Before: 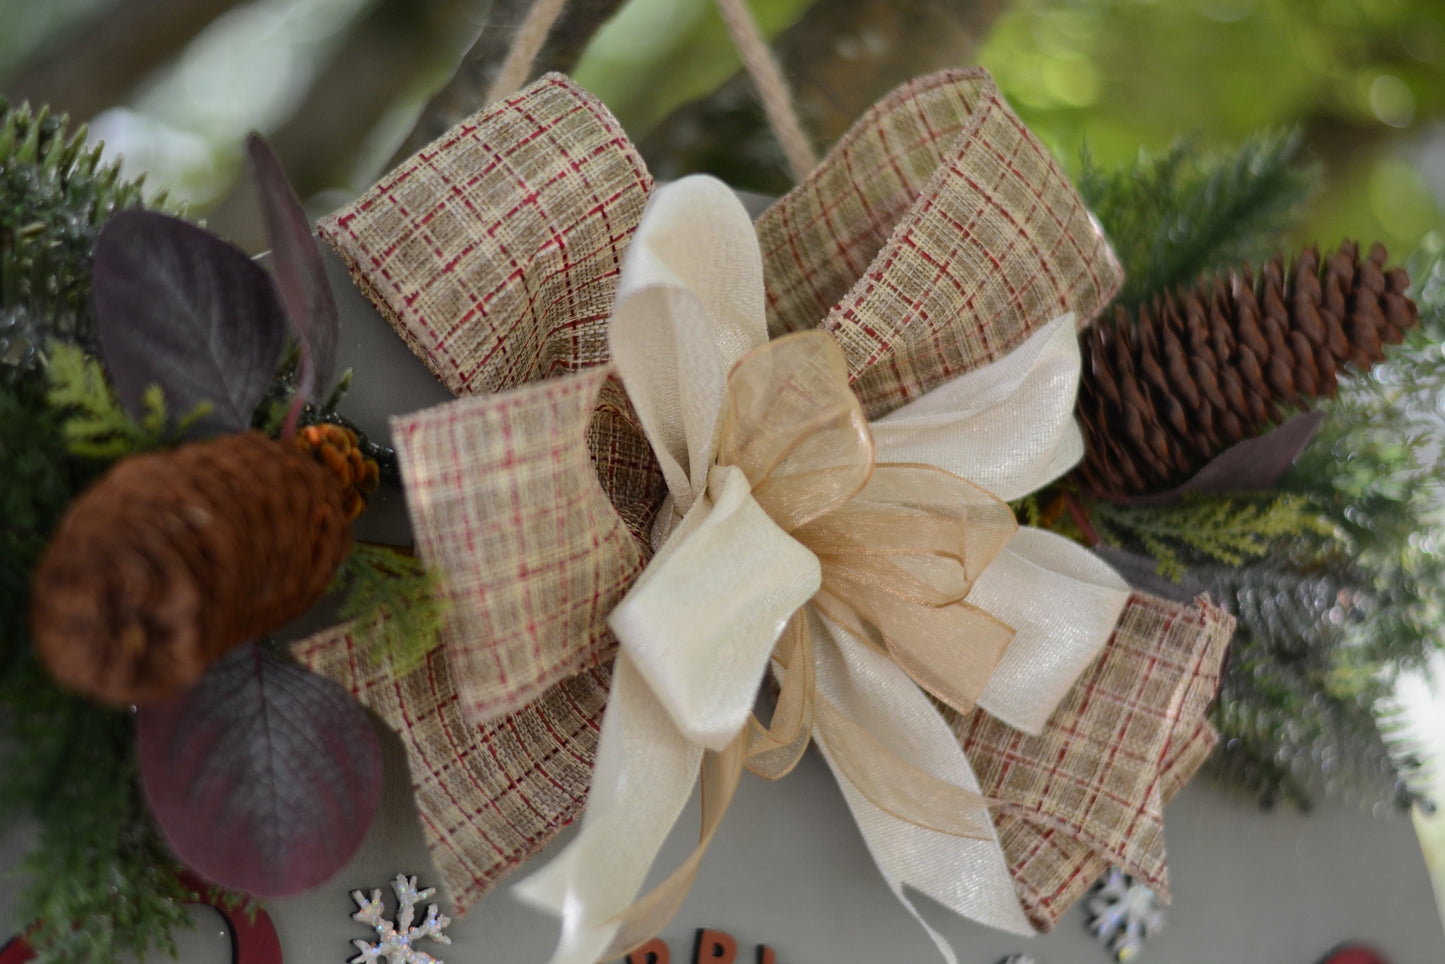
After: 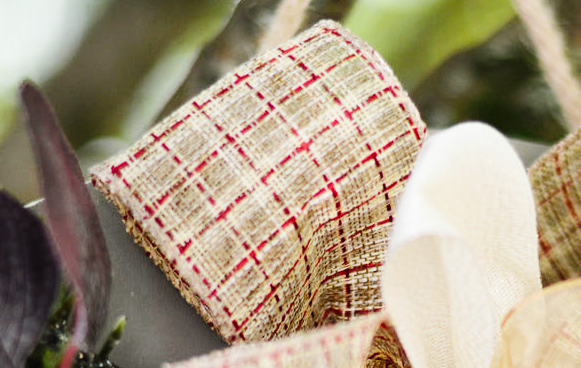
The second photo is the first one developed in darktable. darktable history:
crop: left 15.731%, top 5.439%, right 44.056%, bottom 56.334%
base curve: curves: ch0 [(0, 0.003) (0.001, 0.002) (0.006, 0.004) (0.02, 0.022) (0.048, 0.086) (0.094, 0.234) (0.162, 0.431) (0.258, 0.629) (0.385, 0.8) (0.548, 0.918) (0.751, 0.988) (1, 1)], preserve colors none
